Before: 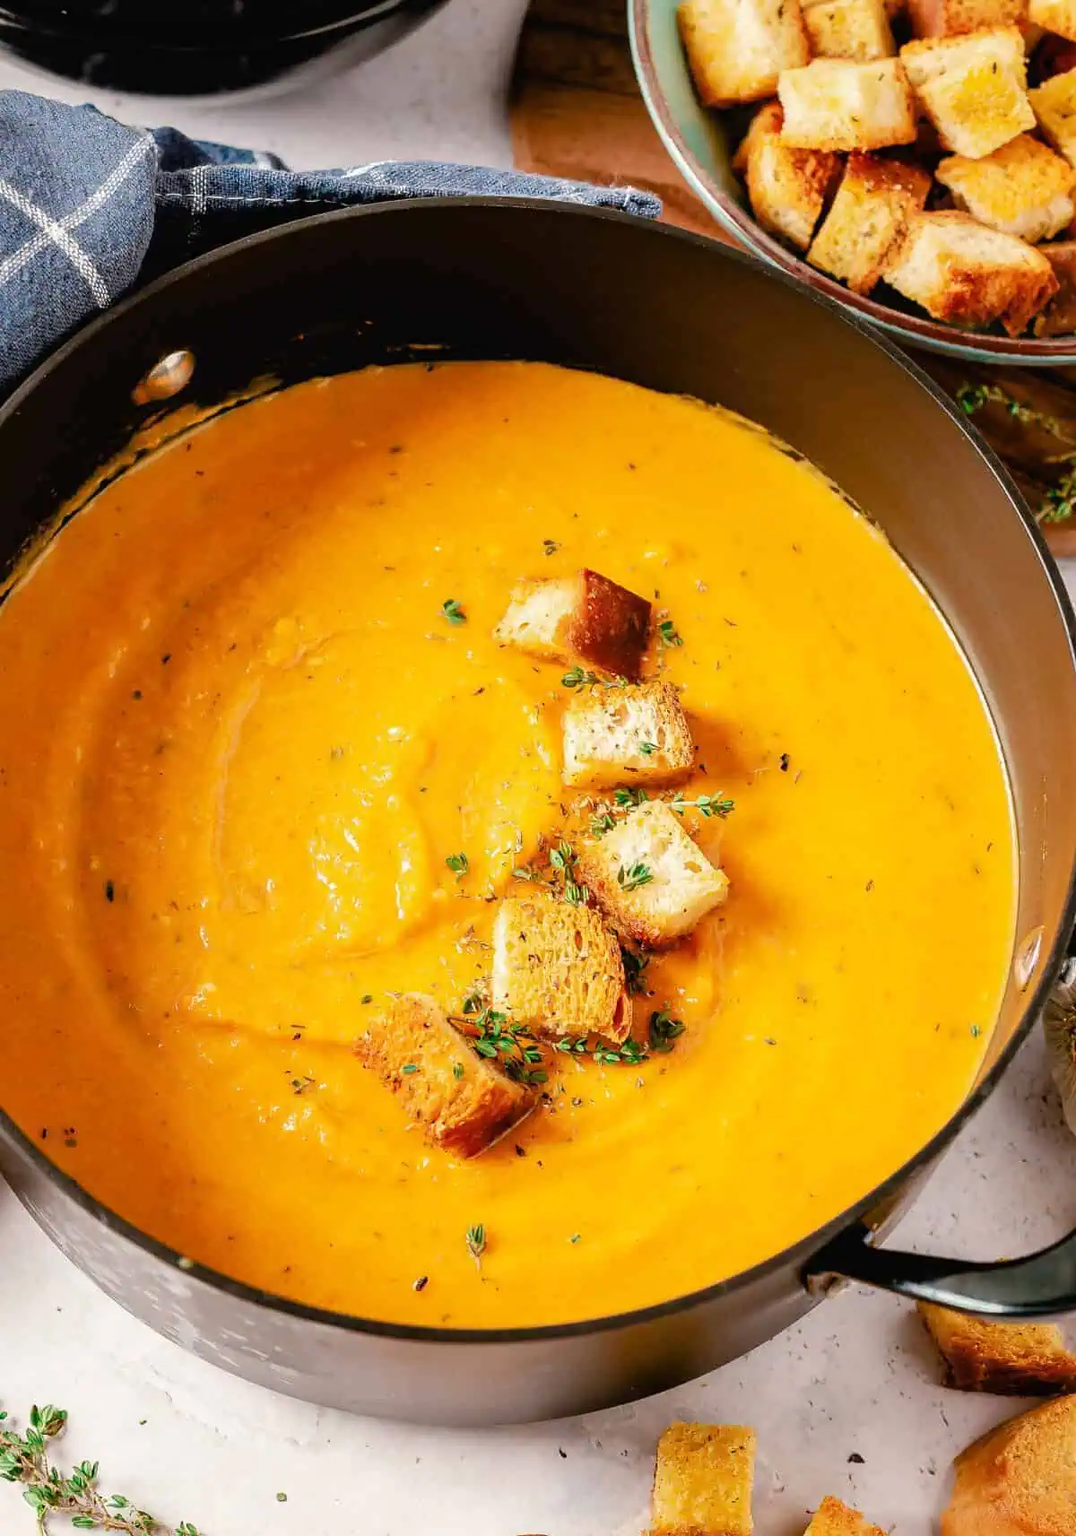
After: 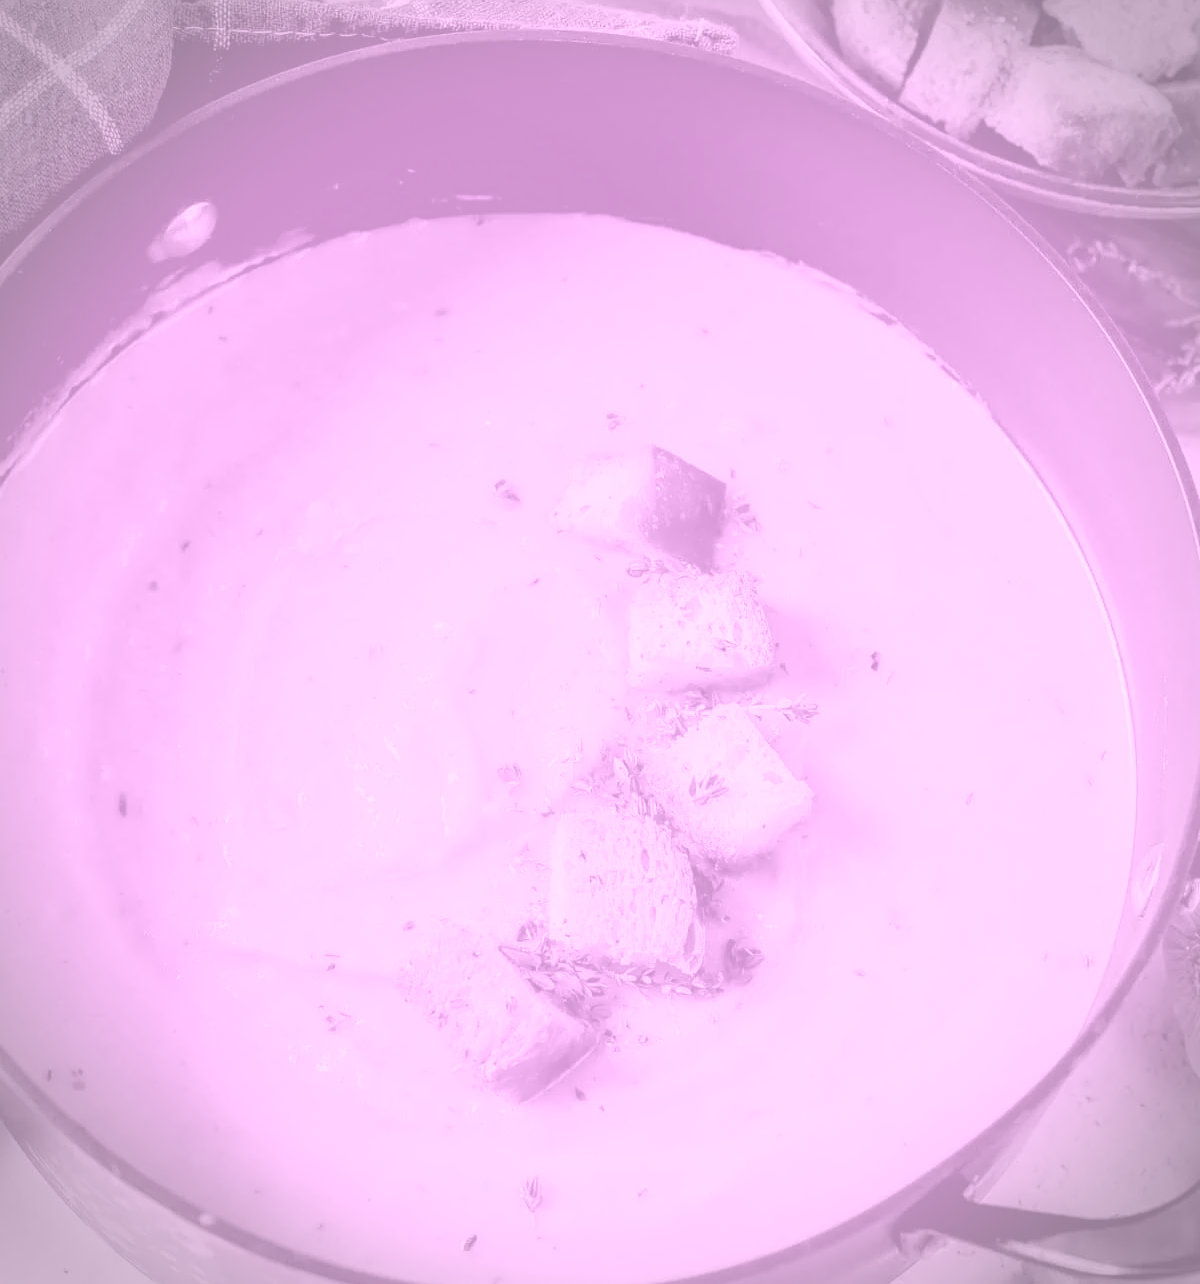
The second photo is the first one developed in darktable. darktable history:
colorize: hue 331.2°, saturation 75%, source mix 30.28%, lightness 70.52%, version 1
crop: top 11.038%, bottom 13.962%
vignetting: dithering 8-bit output, unbound false
